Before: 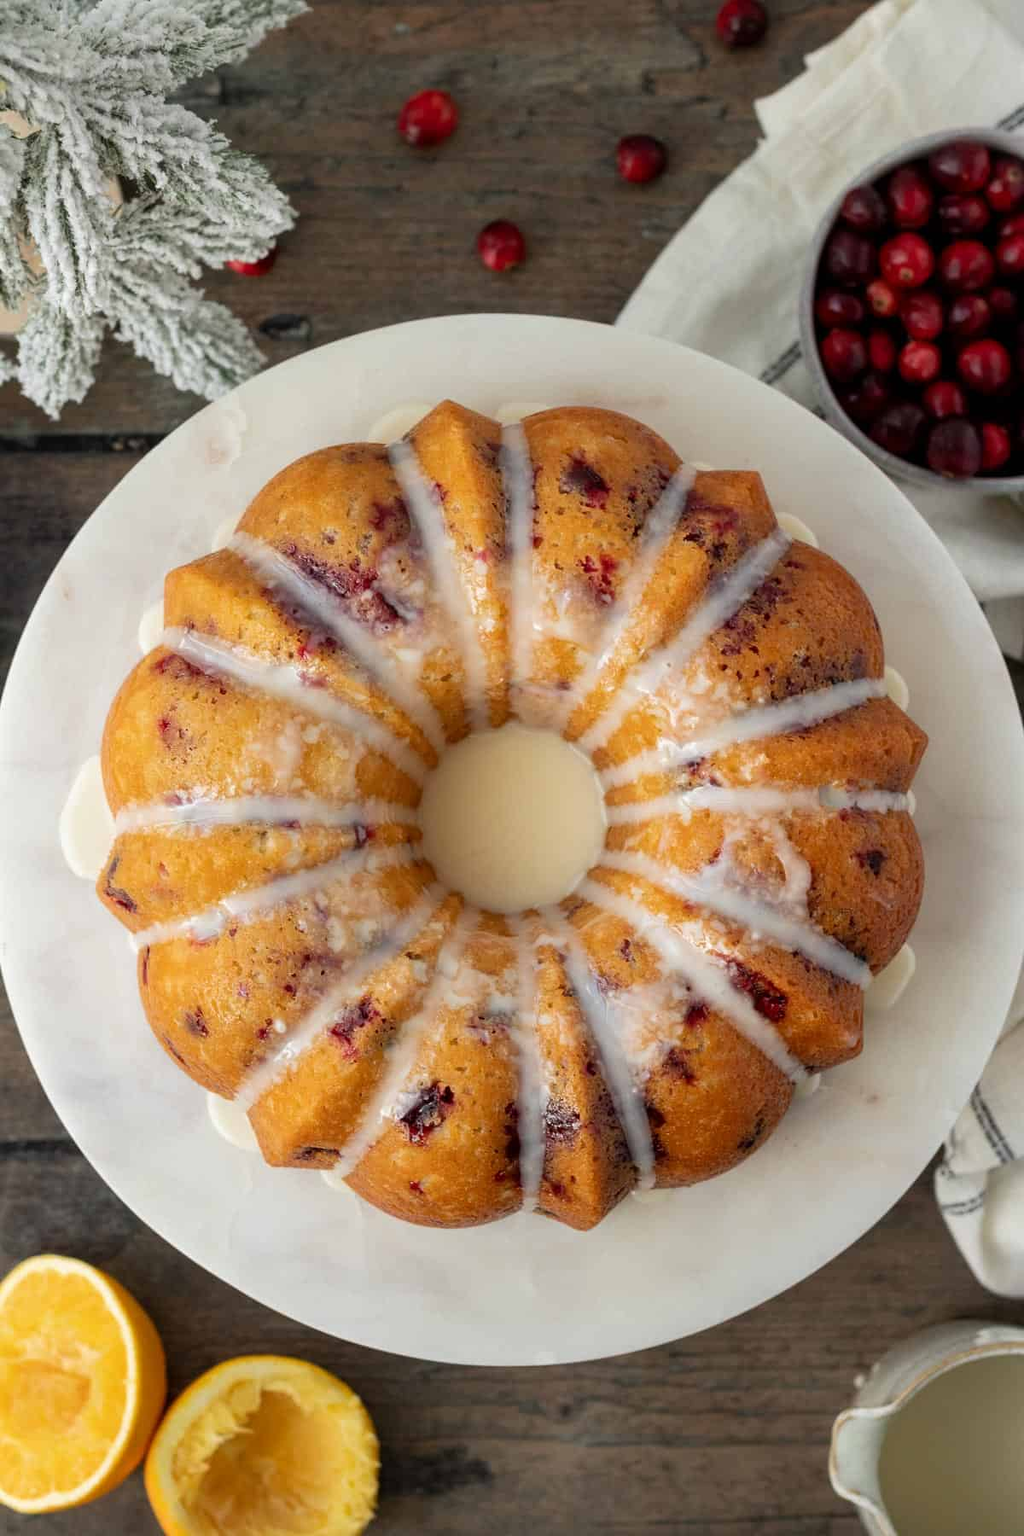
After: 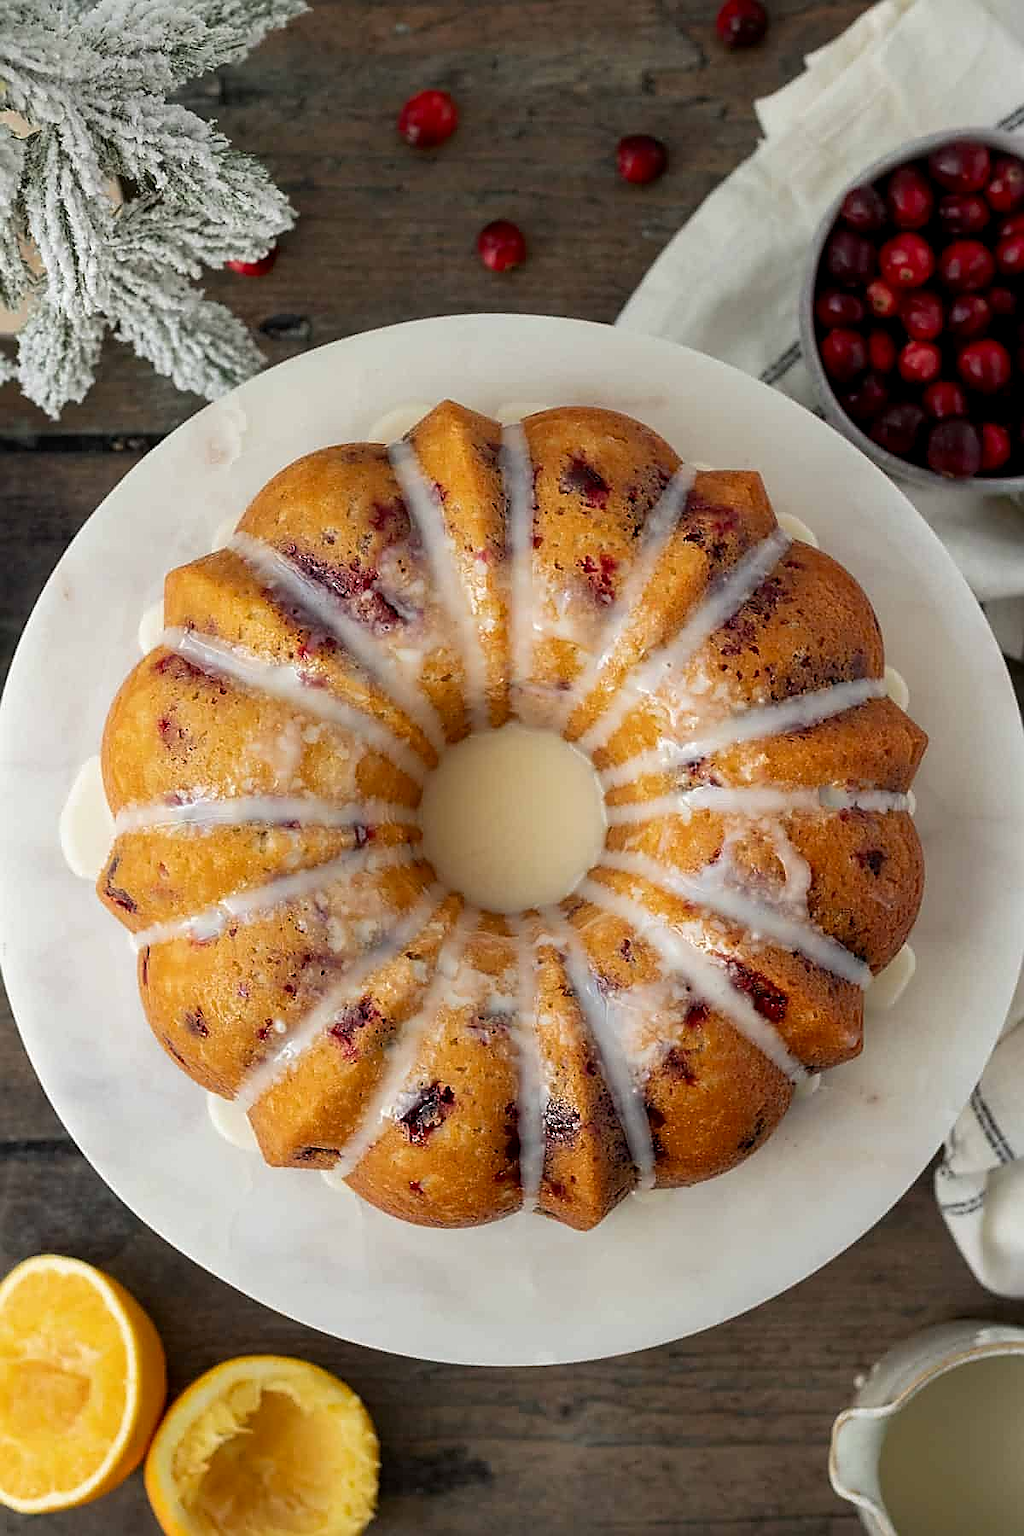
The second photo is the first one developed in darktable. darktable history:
levels: mode automatic, black 0.023%, white 99.97%, levels [0.062, 0.494, 0.925]
contrast brightness saturation: contrast 0.03, brightness -0.04
exposure: black level correction 0.001, compensate highlight preservation false
sharpen: radius 1.4, amount 1.25, threshold 0.7
